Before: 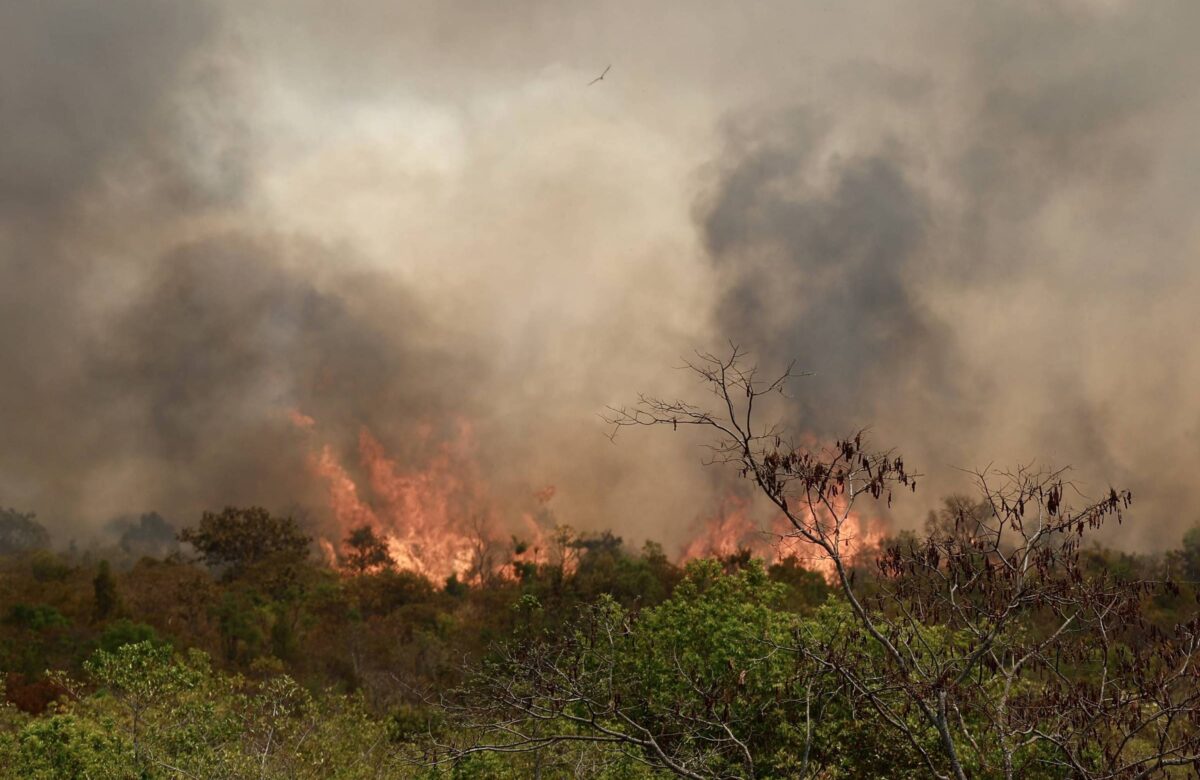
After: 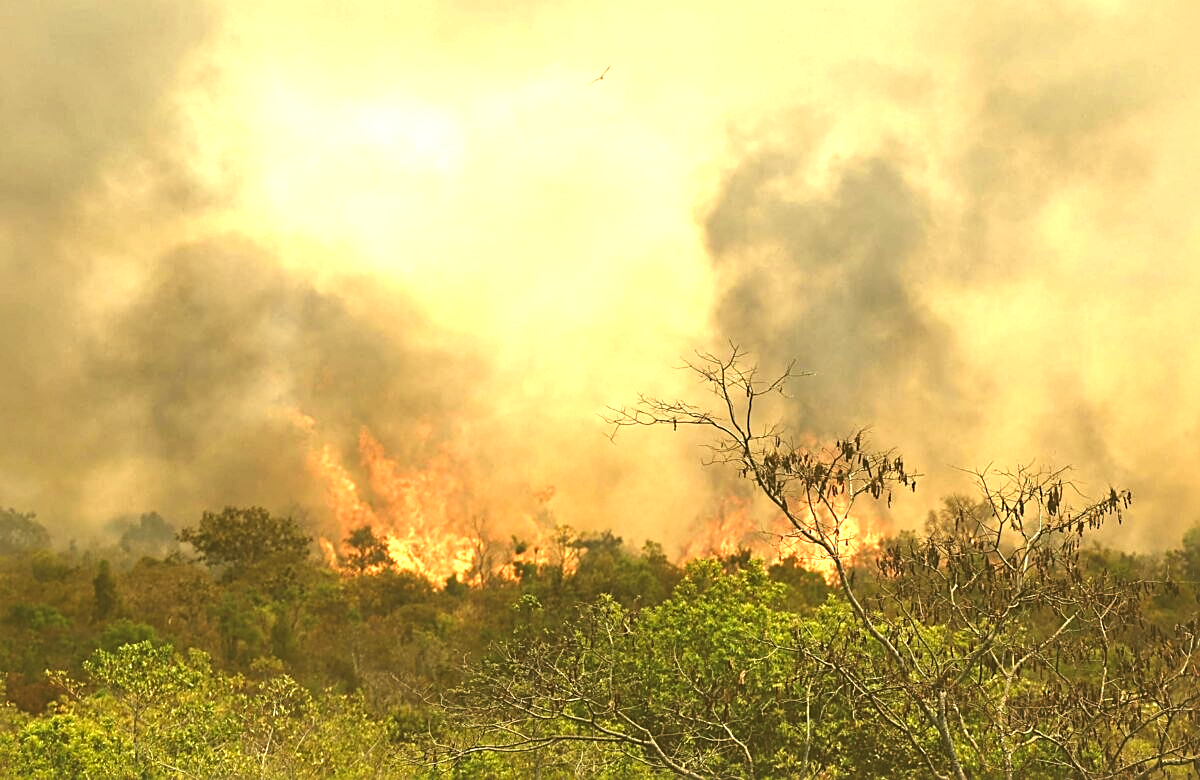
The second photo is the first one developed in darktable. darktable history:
sharpen: radius 1.967
color correction: highlights a* 0.162, highlights b* 29.53, shadows a* -0.162, shadows b* 21.09
local contrast: mode bilateral grid, contrast 20, coarseness 50, detail 120%, midtone range 0.2
rgb levels: levels [[0.029, 0.461, 0.922], [0, 0.5, 1], [0, 0.5, 1]]
exposure: black level correction -0.023, exposure 1.397 EV, compensate highlight preservation false
